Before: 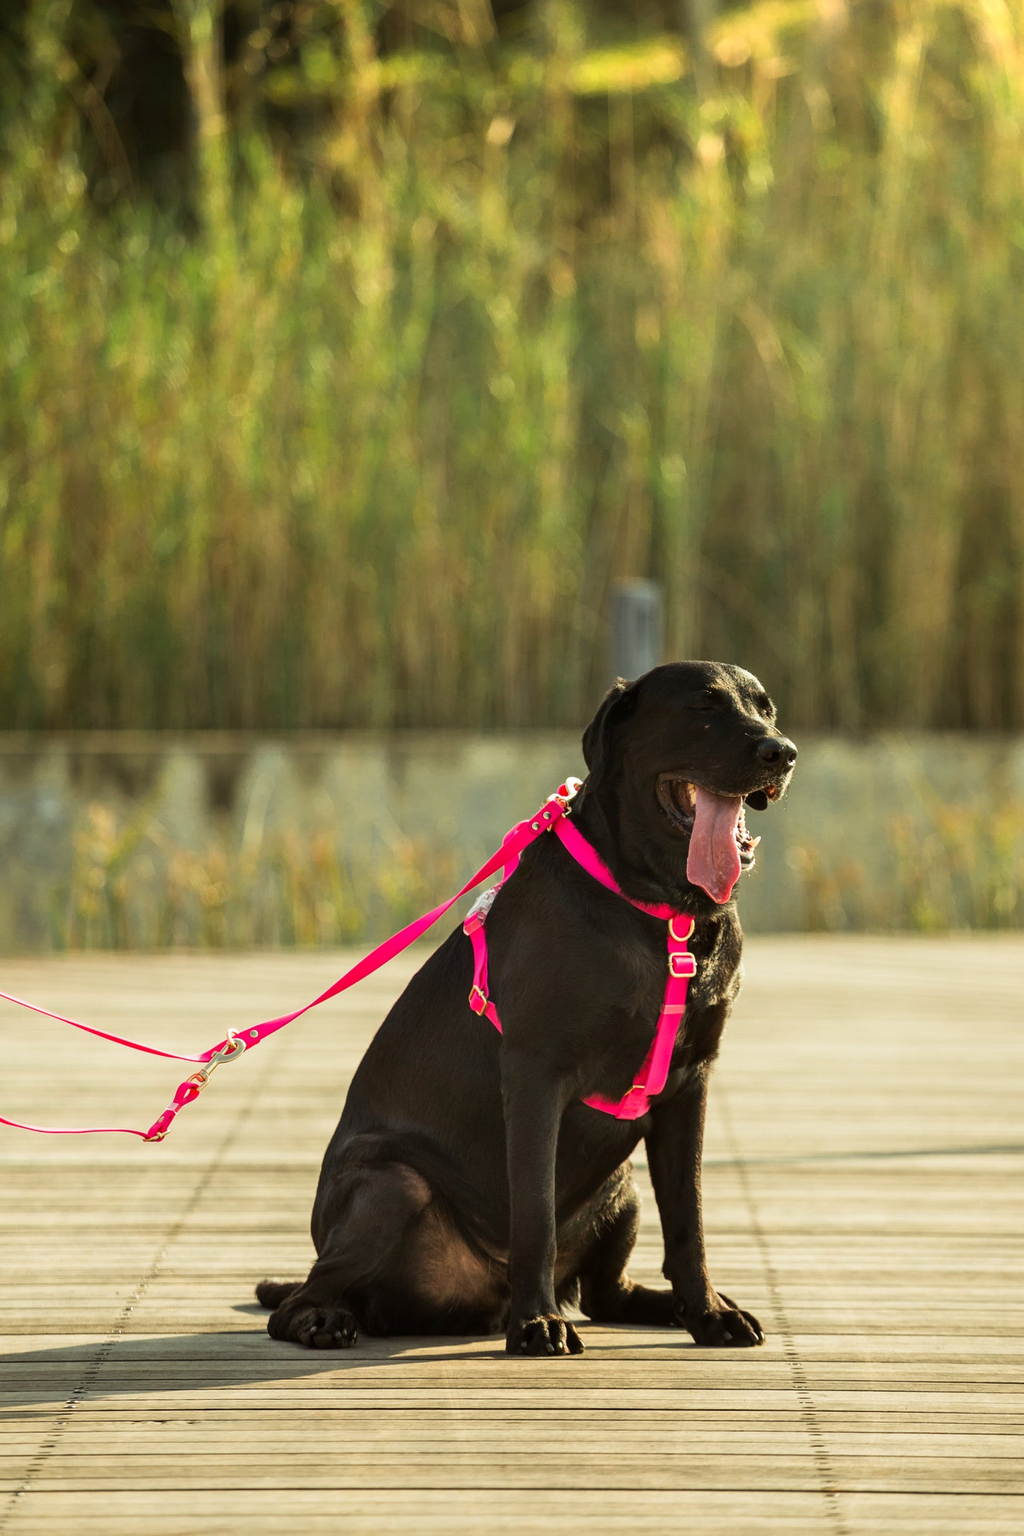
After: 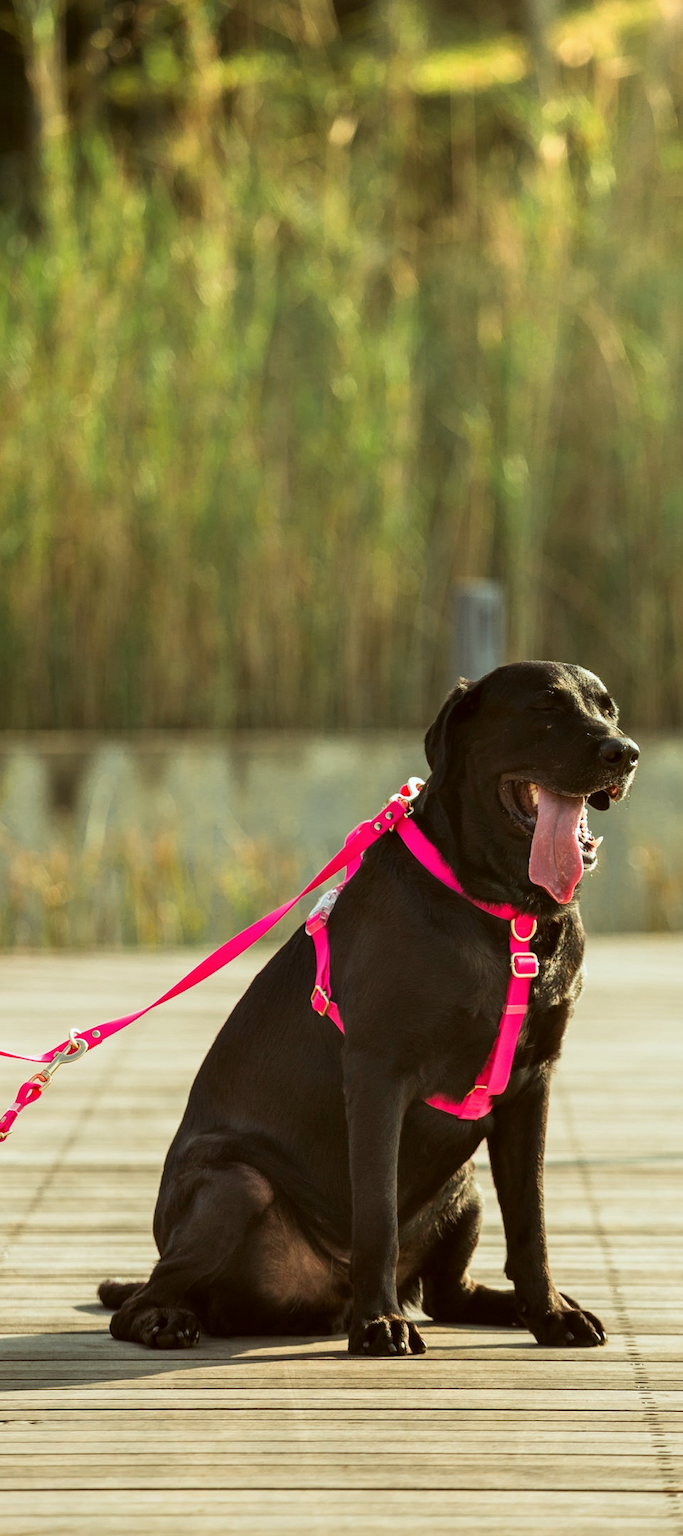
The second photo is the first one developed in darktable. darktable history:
crop and rotate: left 15.446%, right 17.836%
color correction: highlights a* -3.28, highlights b* -6.24, shadows a* 3.1, shadows b* 5.19
